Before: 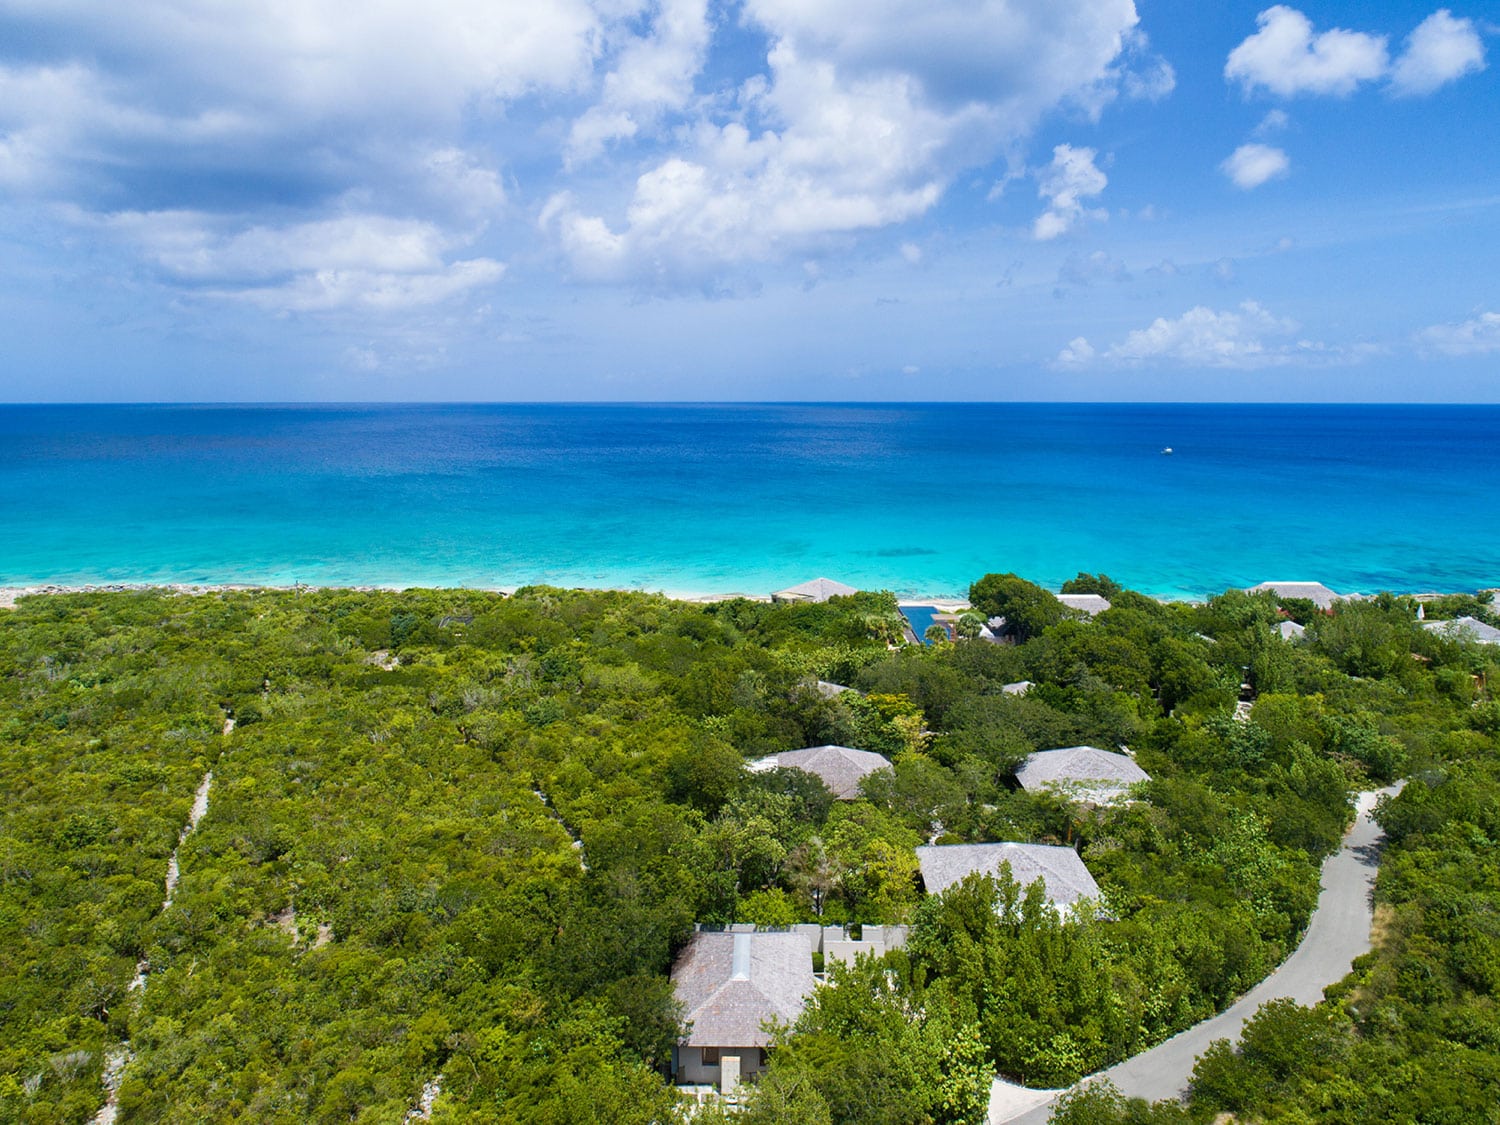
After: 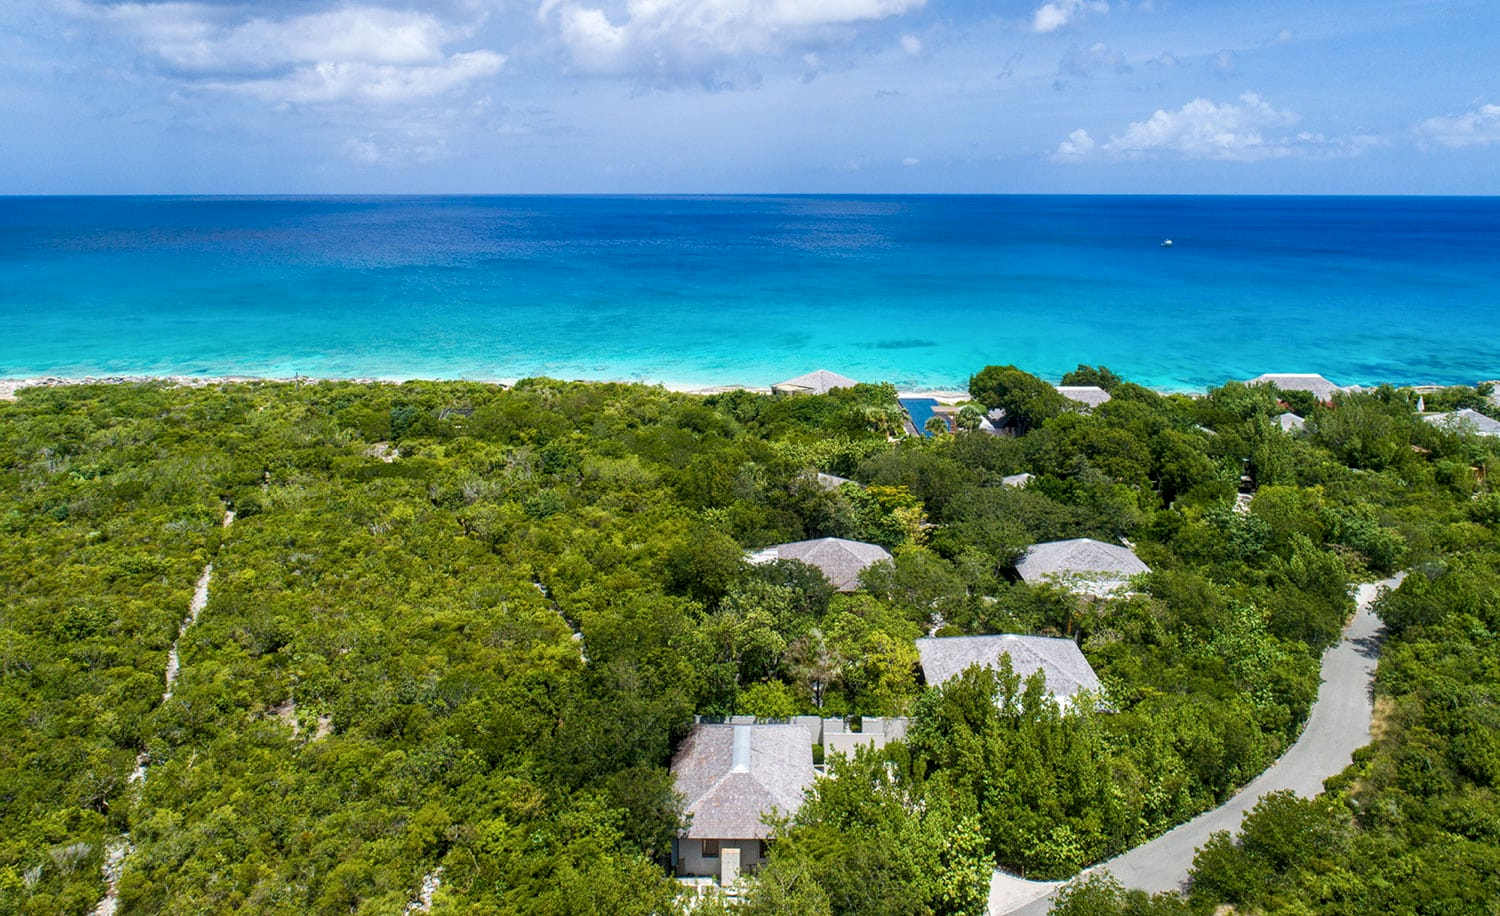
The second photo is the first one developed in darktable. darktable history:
crop and rotate: top 18.507%
local contrast: on, module defaults
